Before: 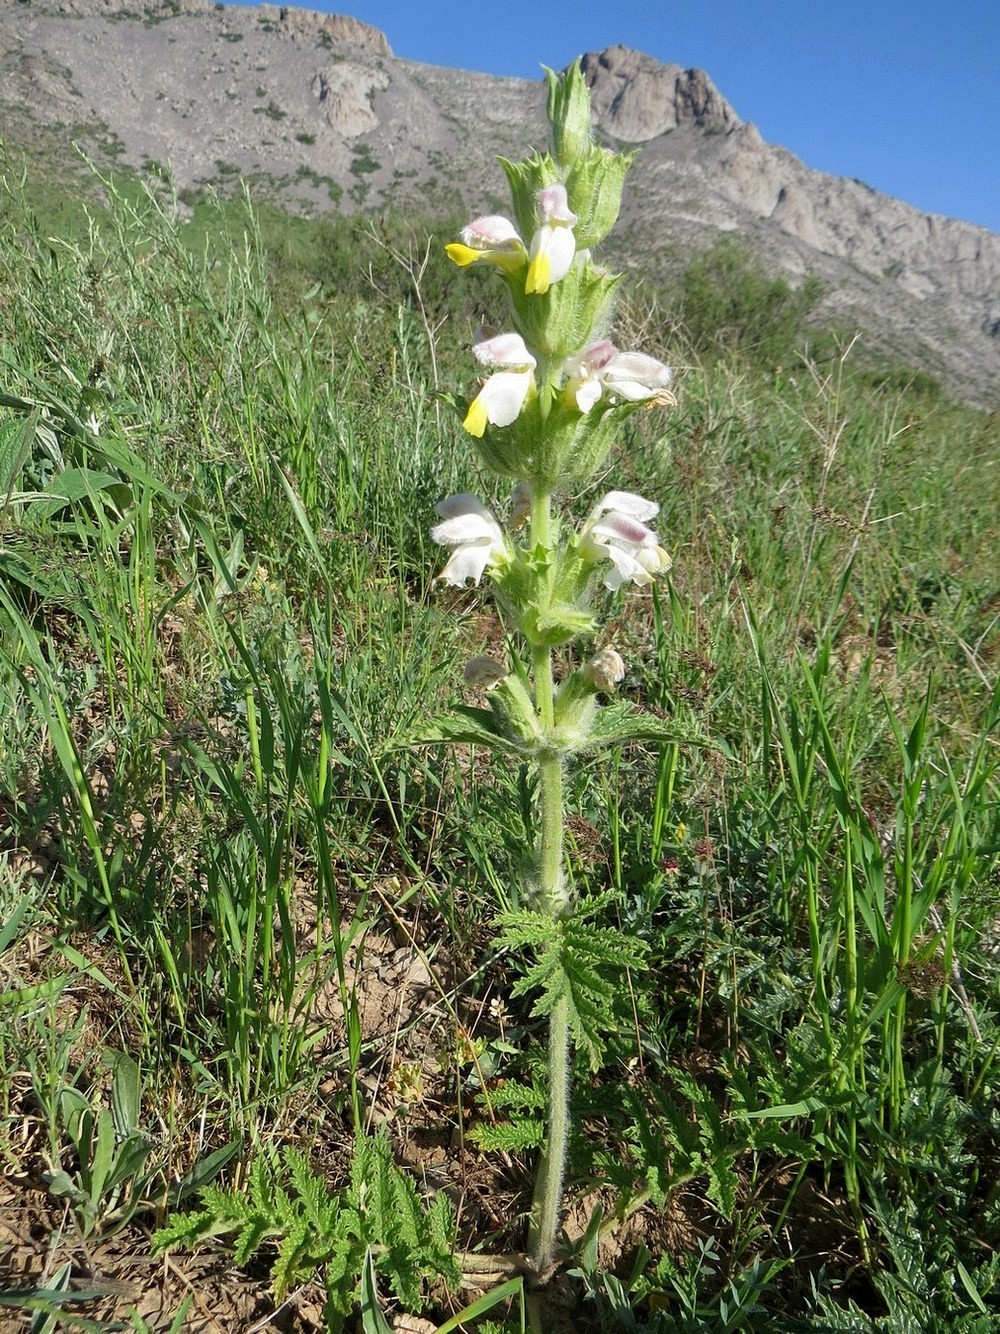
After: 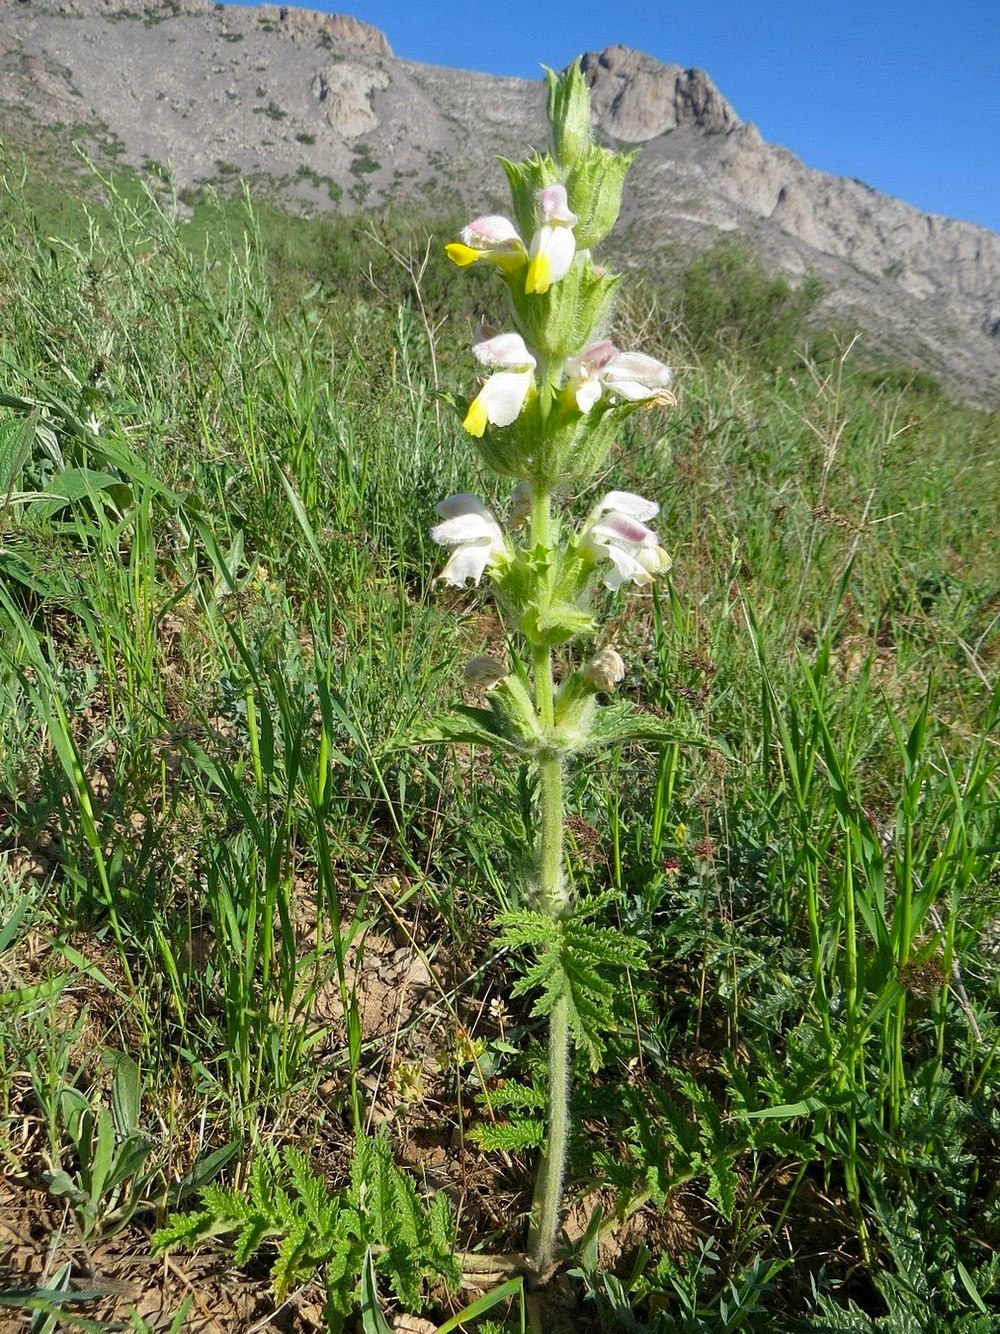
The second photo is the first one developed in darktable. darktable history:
color balance rgb: perceptual saturation grading › global saturation 4.391%, global vibrance 23.06%
